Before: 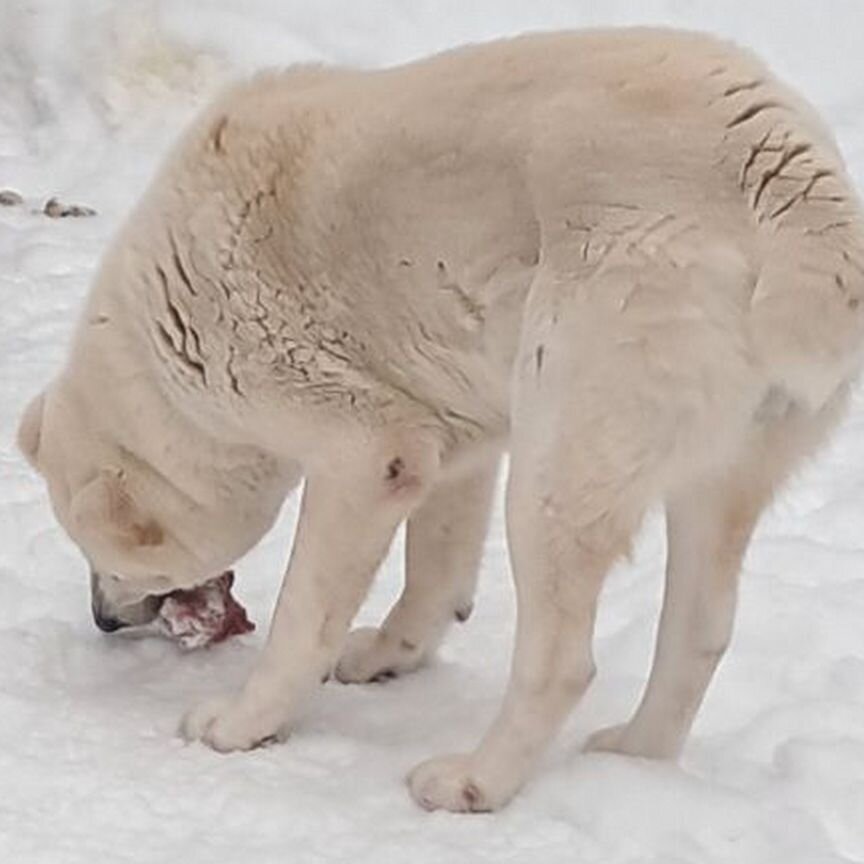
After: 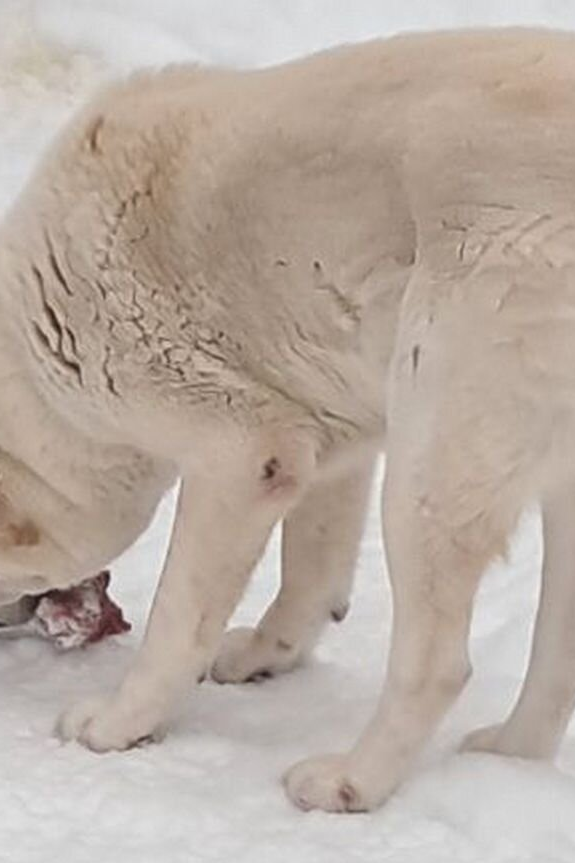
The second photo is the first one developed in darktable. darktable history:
crop and rotate: left 14.365%, right 18.98%
